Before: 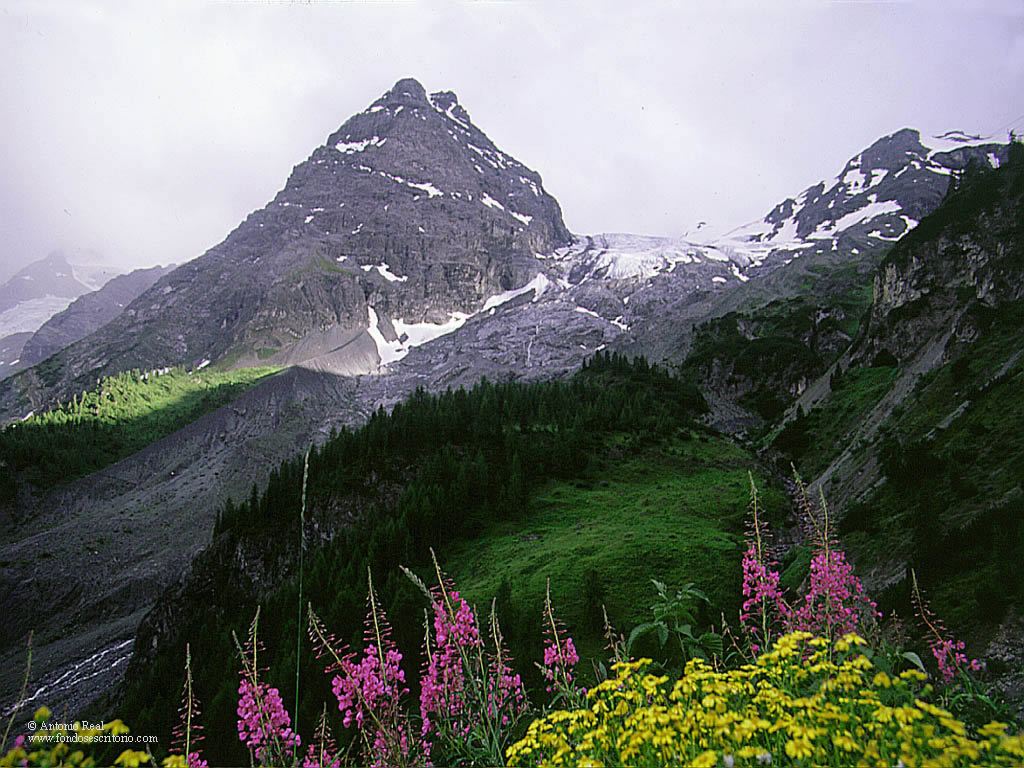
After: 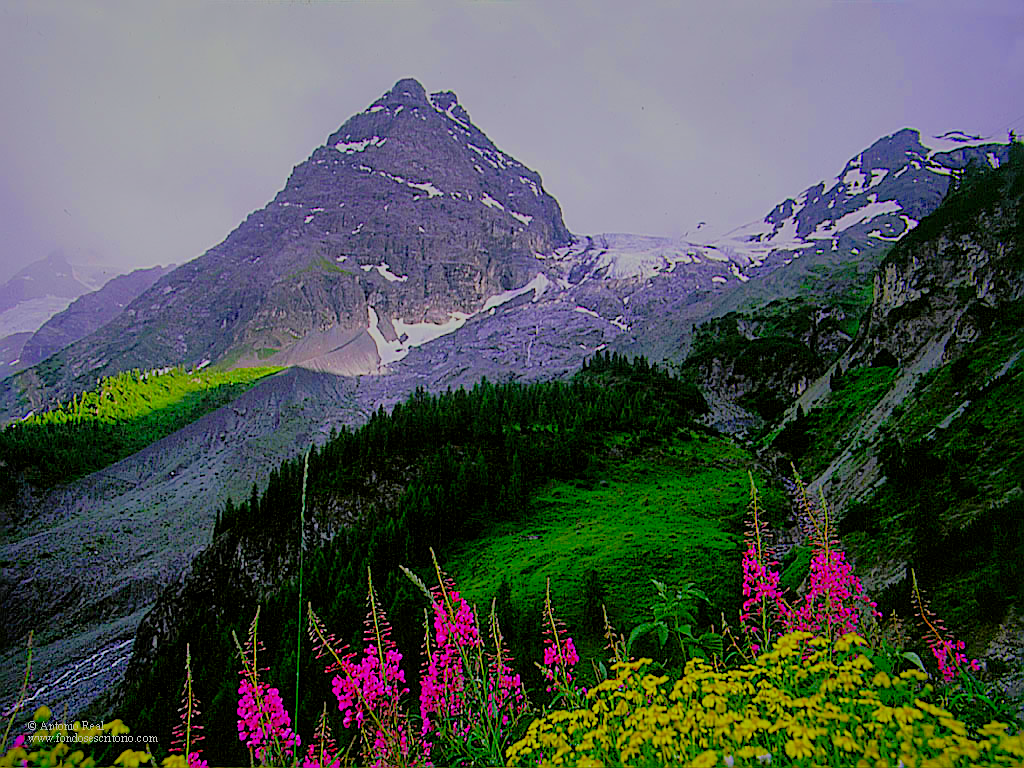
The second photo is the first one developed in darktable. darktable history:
graduated density: on, module defaults
color balance rgb: perceptual saturation grading › global saturation 100%
shadows and highlights: on, module defaults
sharpen: on, module defaults
filmic rgb: black relative exposure -8.79 EV, white relative exposure 4.98 EV, threshold 6 EV, target black luminance 0%, hardness 3.77, latitude 66.34%, contrast 0.822, highlights saturation mix 10%, shadows ↔ highlights balance 20%, add noise in highlights 0.1, color science v4 (2020), iterations of high-quality reconstruction 0, type of noise poissonian, enable highlight reconstruction true
